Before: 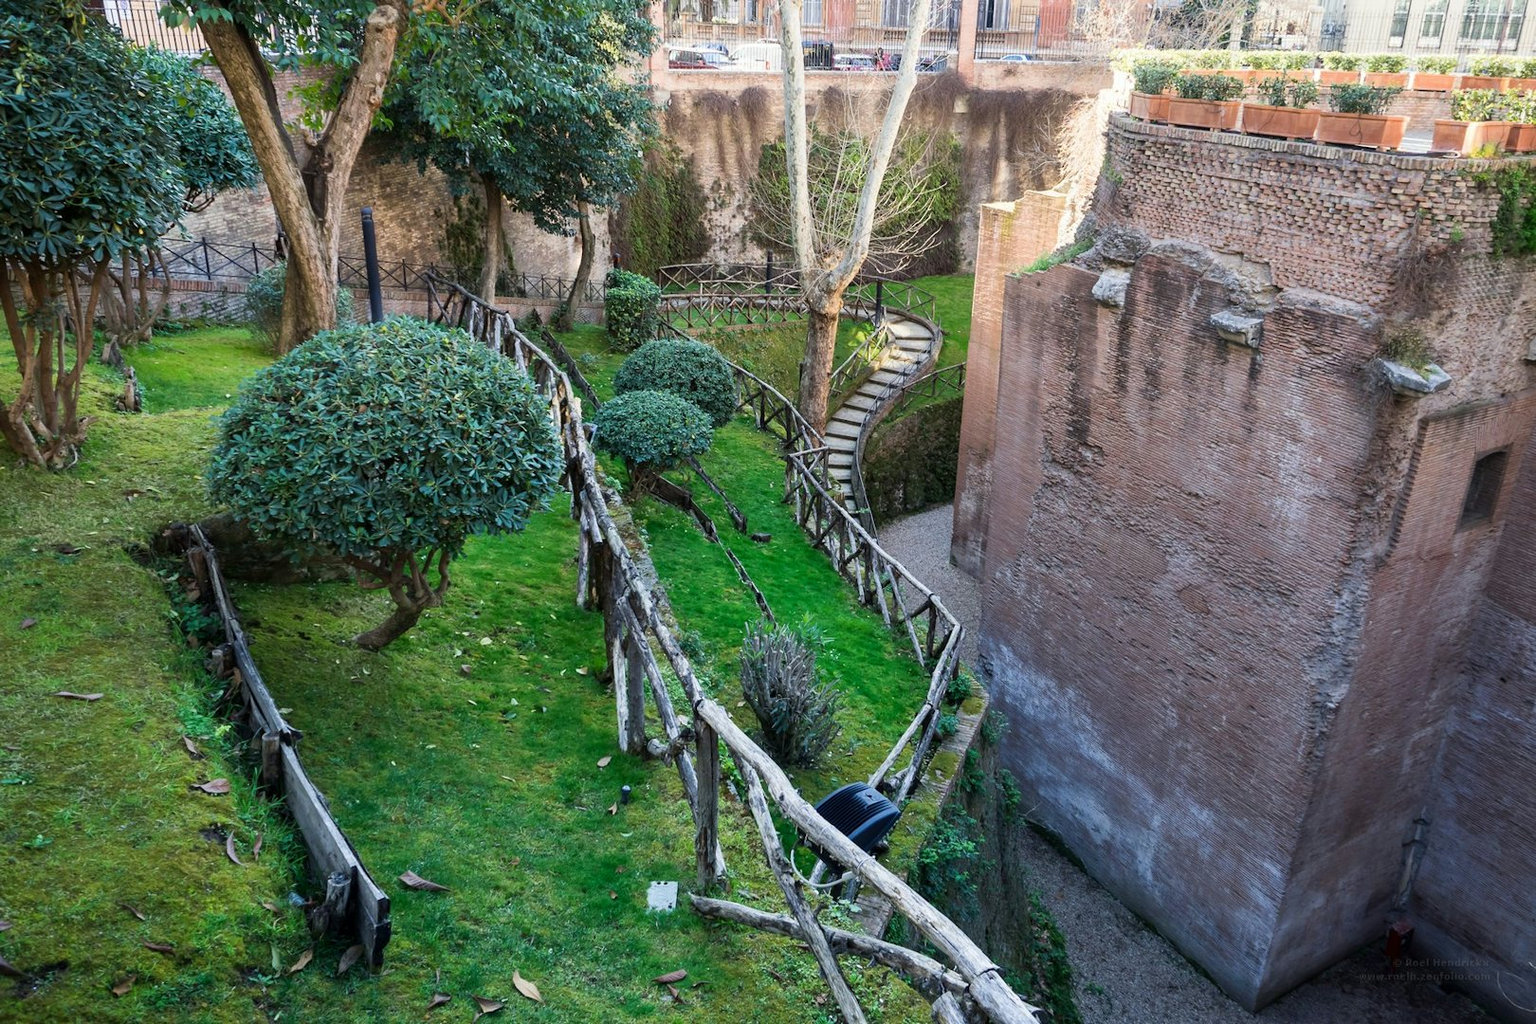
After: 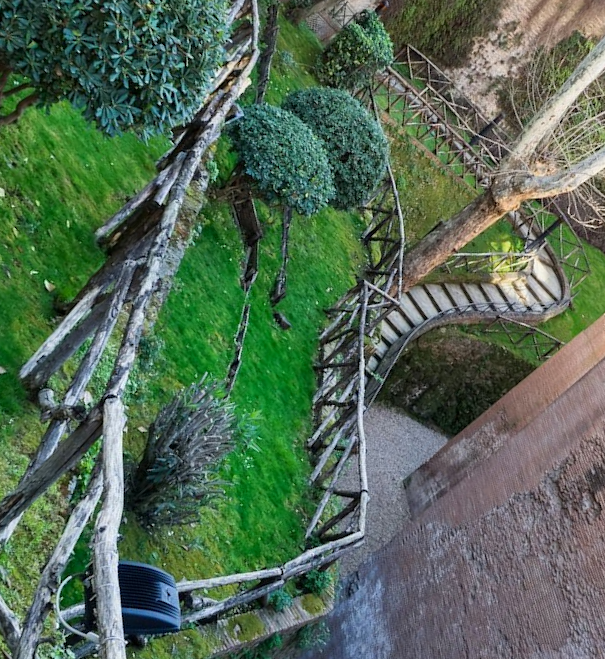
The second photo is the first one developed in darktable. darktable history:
tone equalizer: mask exposure compensation -0.51 EV
crop and rotate: angle -45.24°, top 16.538%, right 0.998%, bottom 11.604%
